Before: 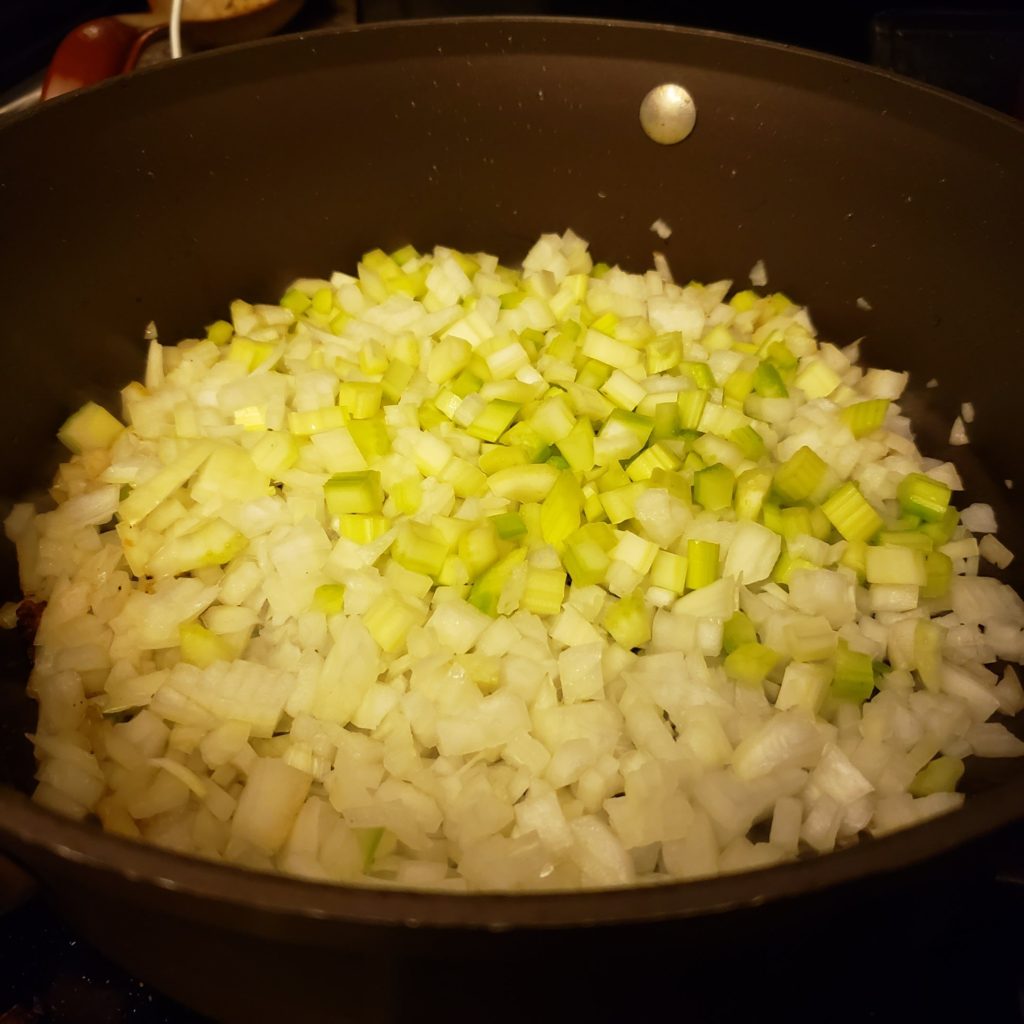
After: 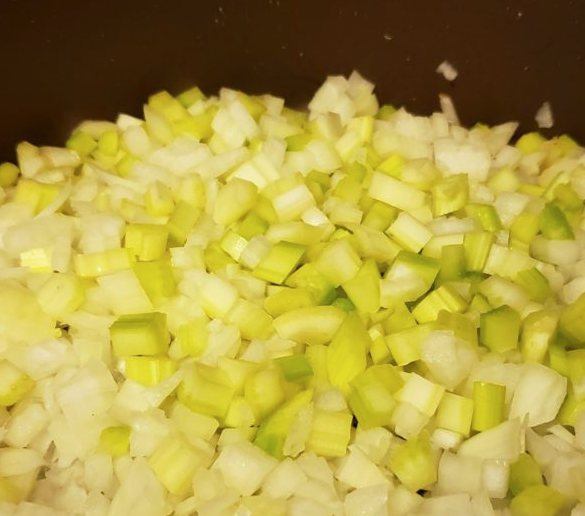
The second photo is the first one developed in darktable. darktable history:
crop: left 20.932%, top 15.471%, right 21.848%, bottom 34.081%
color calibration: illuminant as shot in camera, x 0.358, y 0.373, temperature 4628.91 K
white balance: red 1, blue 1
